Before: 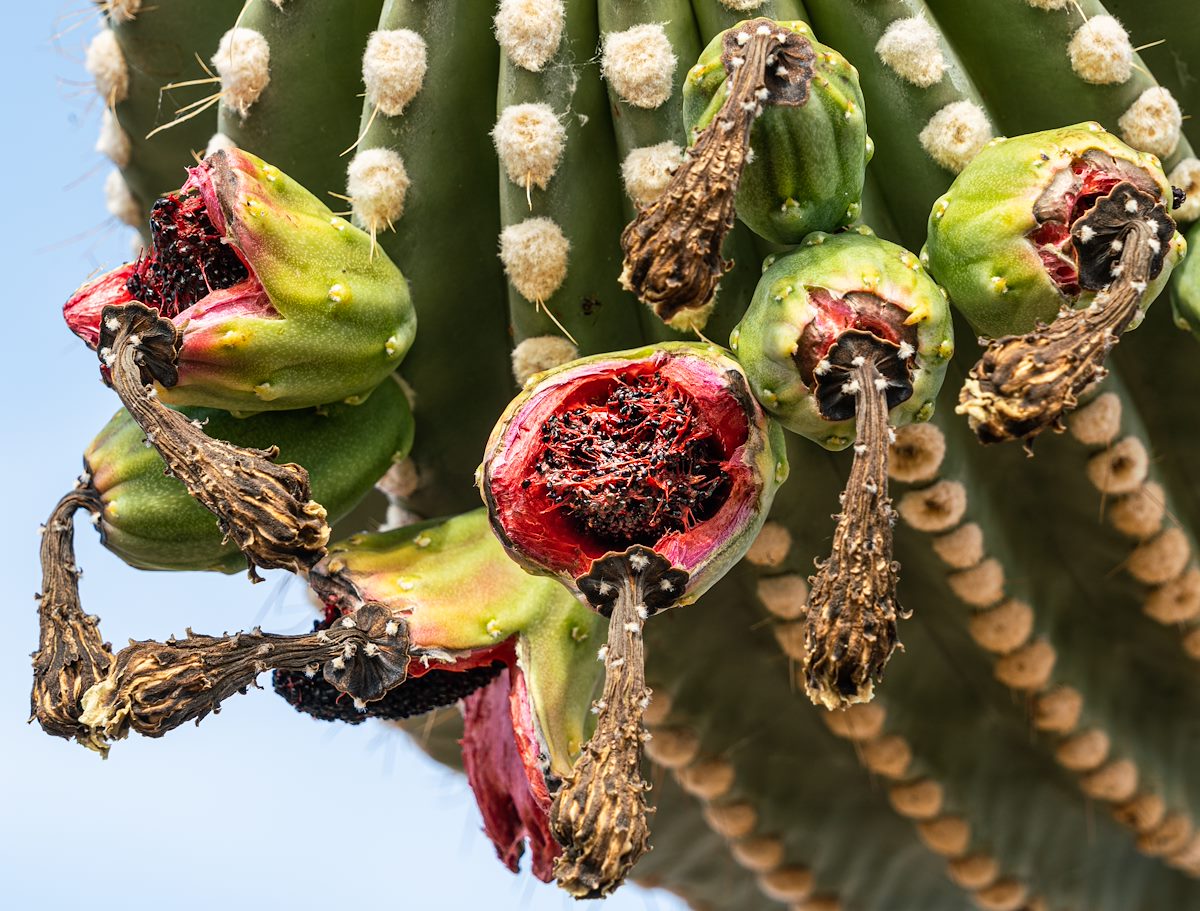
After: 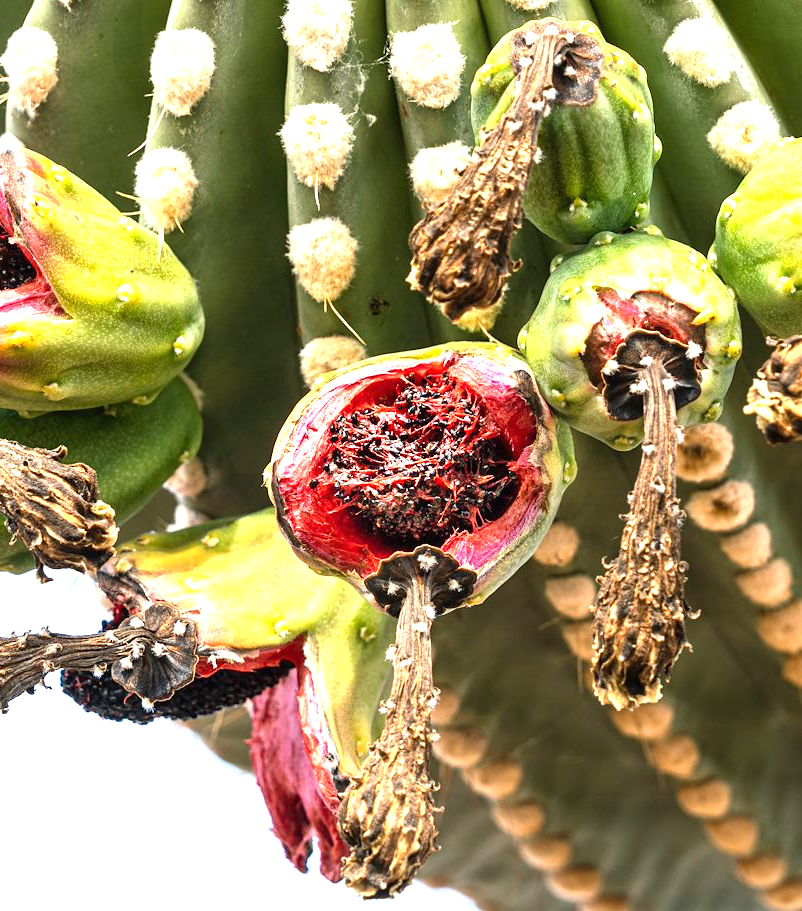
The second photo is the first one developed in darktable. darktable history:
crop and rotate: left 17.732%, right 15.423%
exposure: black level correction 0, exposure 1.1 EV, compensate exposure bias true, compensate highlight preservation false
